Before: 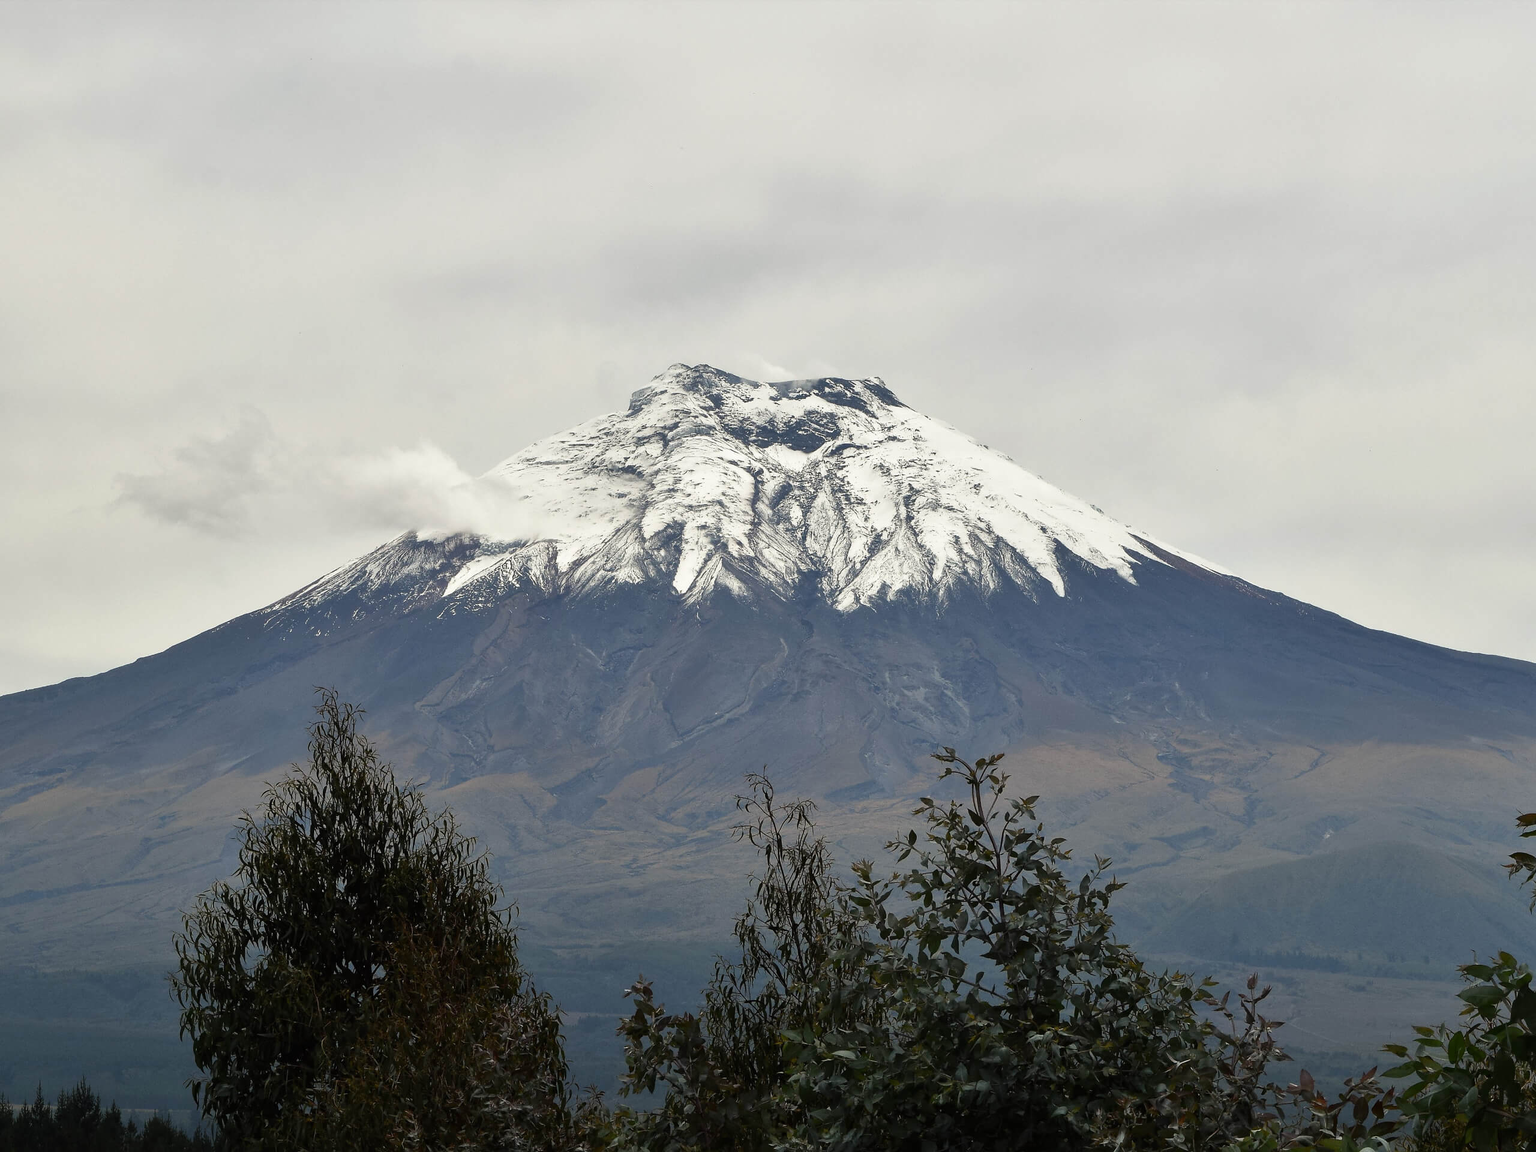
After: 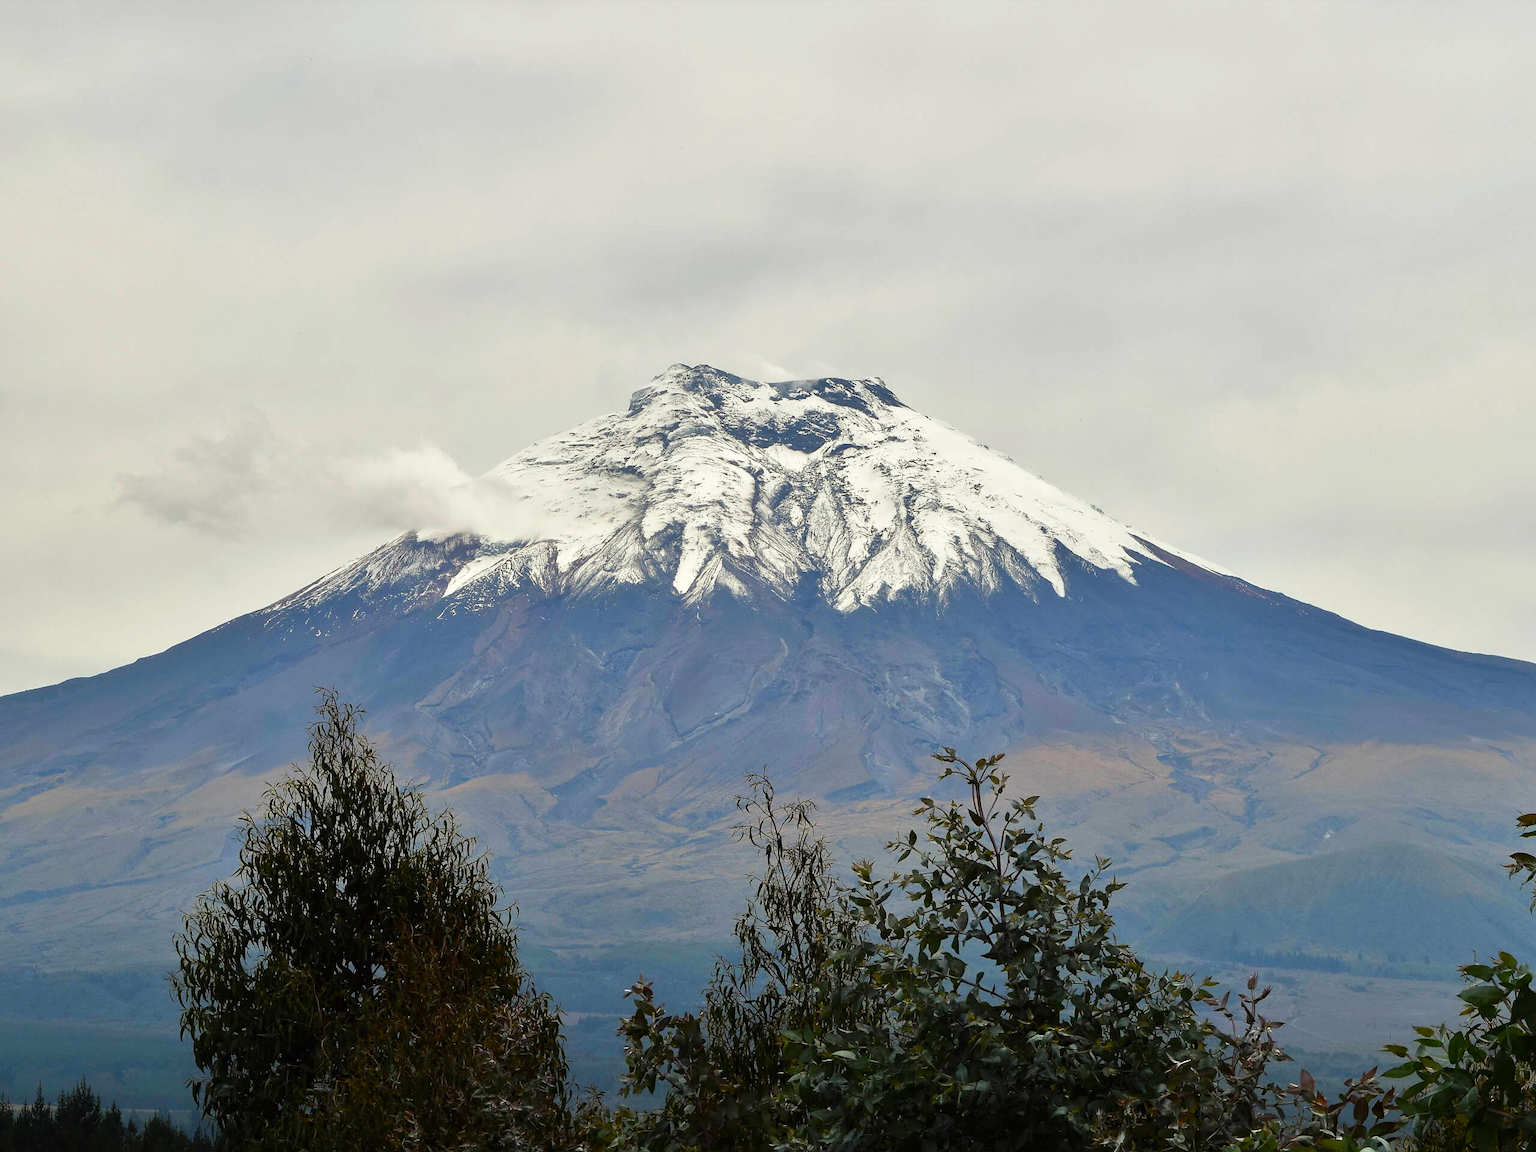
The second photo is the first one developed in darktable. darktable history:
color balance rgb: linear chroma grading › global chroma 15%, perceptual saturation grading › global saturation 30%
tone equalizer: -8 EV 0.001 EV, -7 EV -0.004 EV, -6 EV 0.009 EV, -5 EV 0.032 EV, -4 EV 0.276 EV, -3 EV 0.644 EV, -2 EV 0.584 EV, -1 EV 0.187 EV, +0 EV 0.024 EV
